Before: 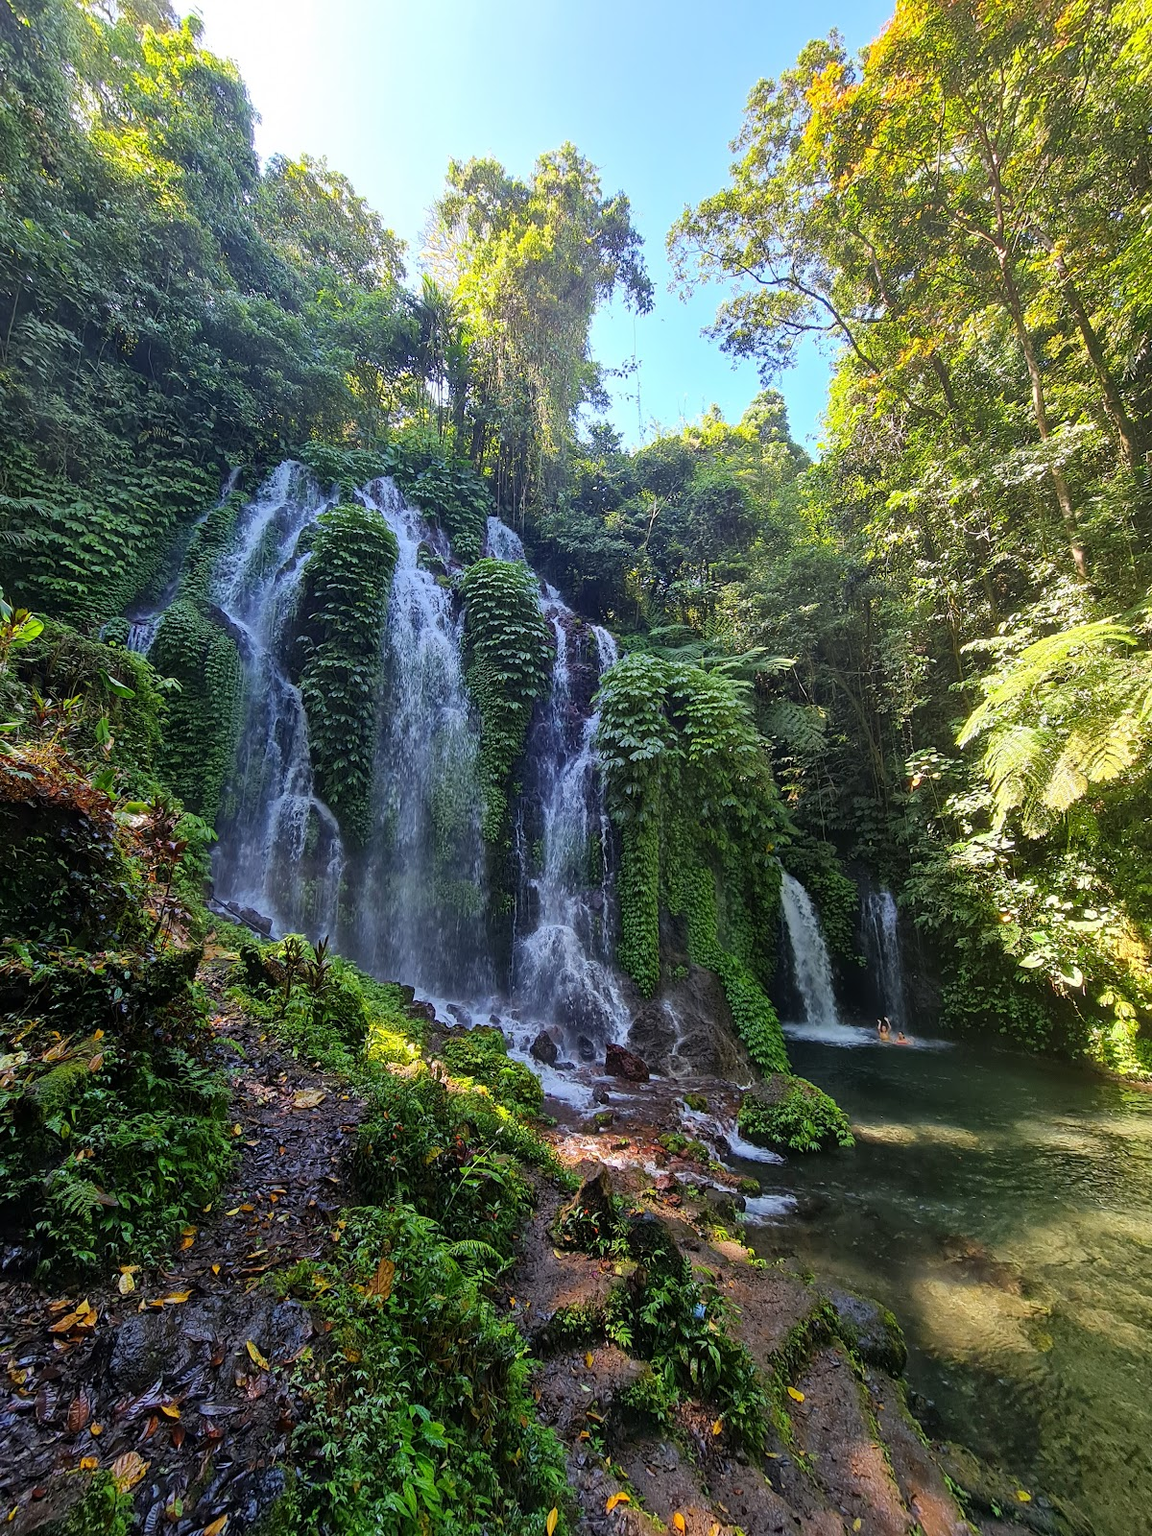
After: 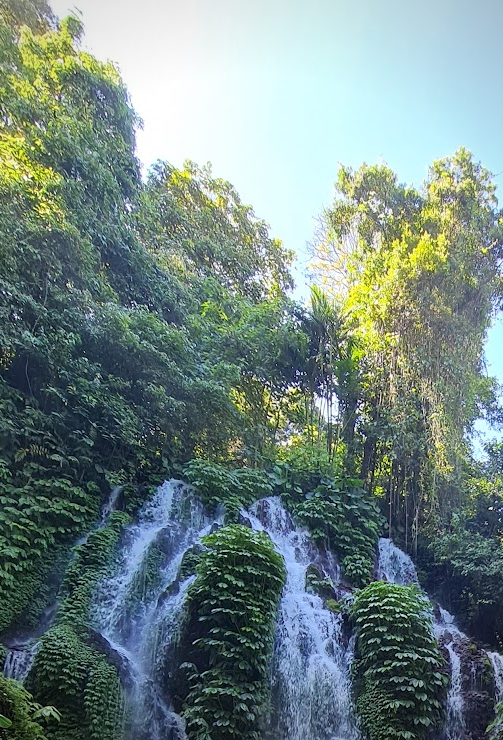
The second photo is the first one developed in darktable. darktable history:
crop and rotate: left 10.817%, top 0.062%, right 47.194%, bottom 53.626%
vignetting: fall-off radius 60.92%
